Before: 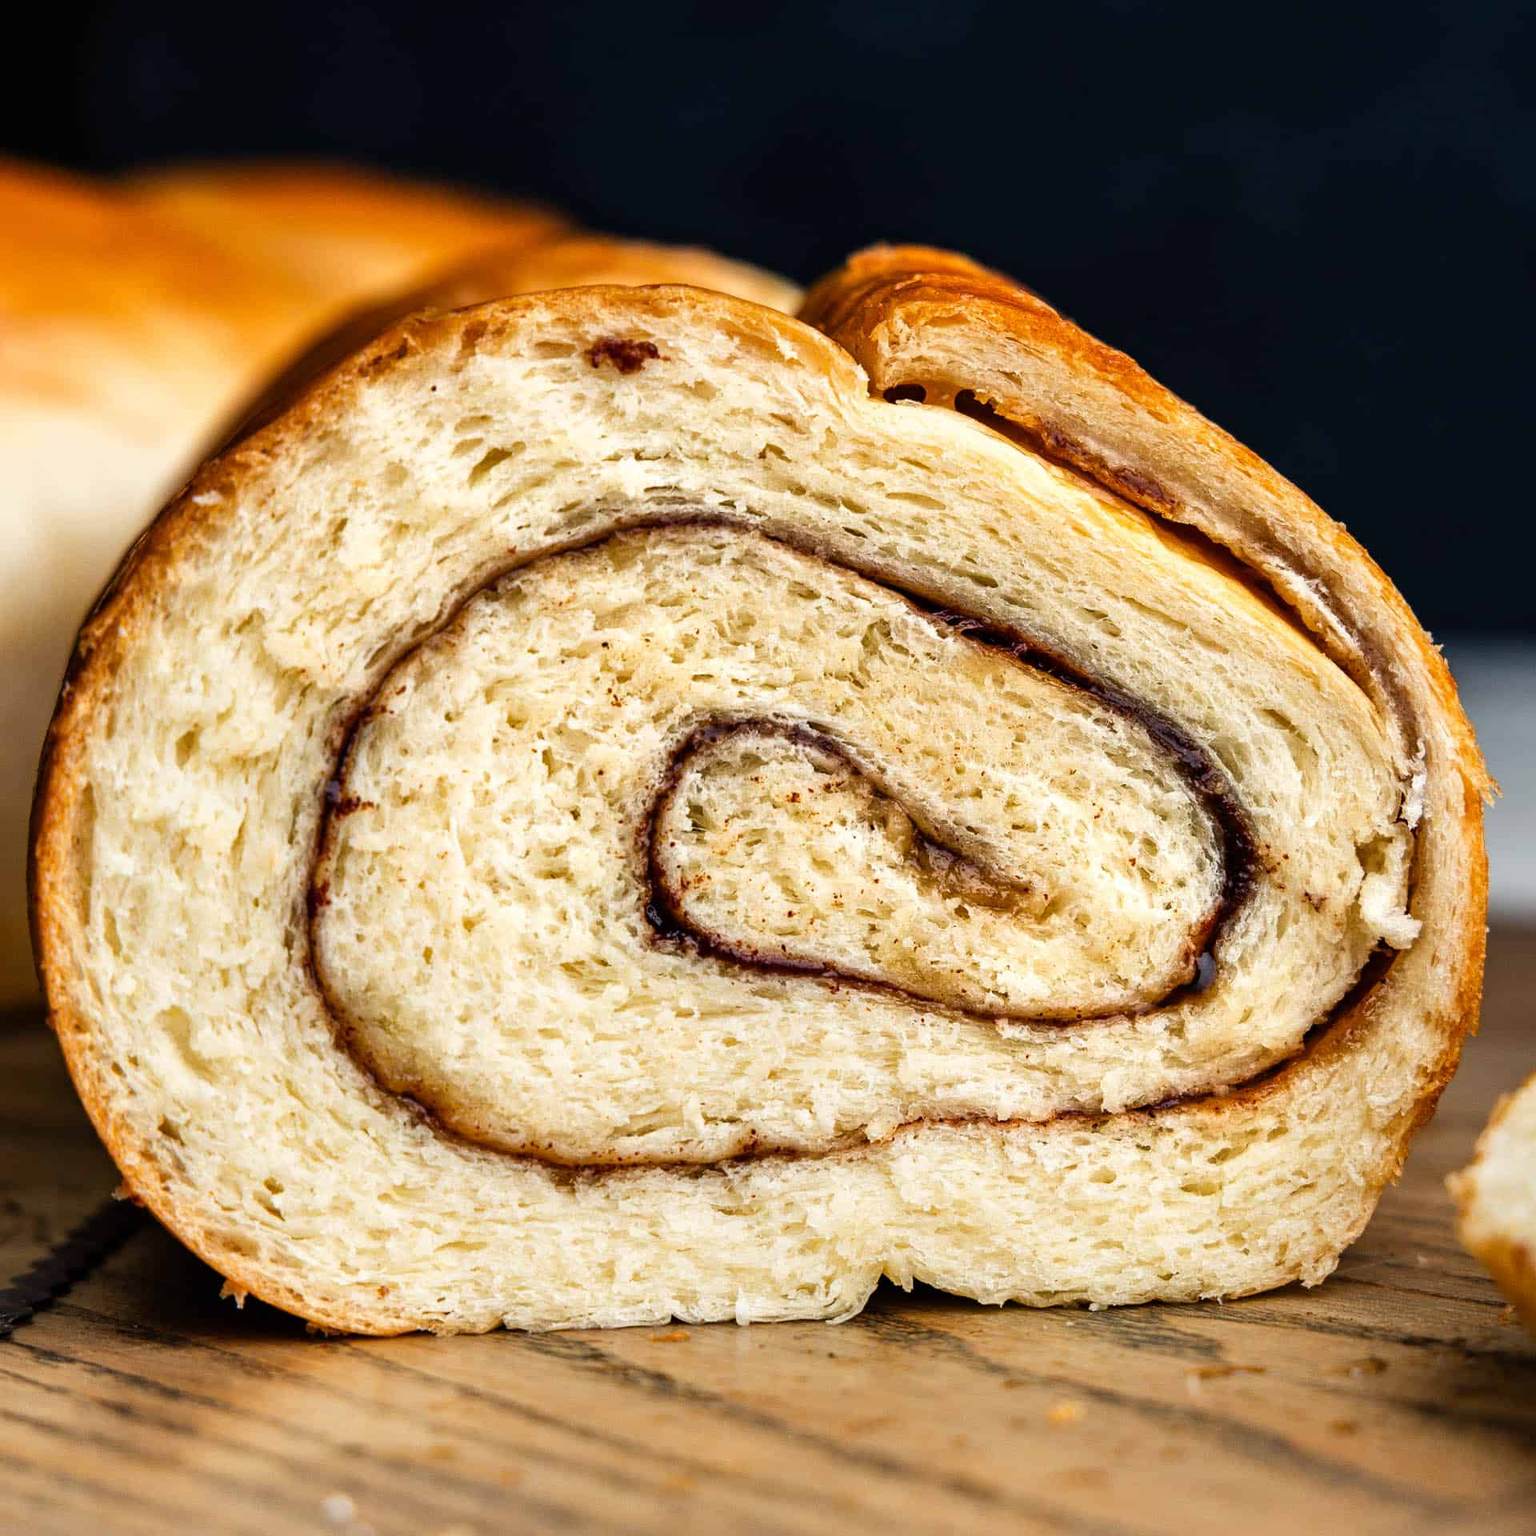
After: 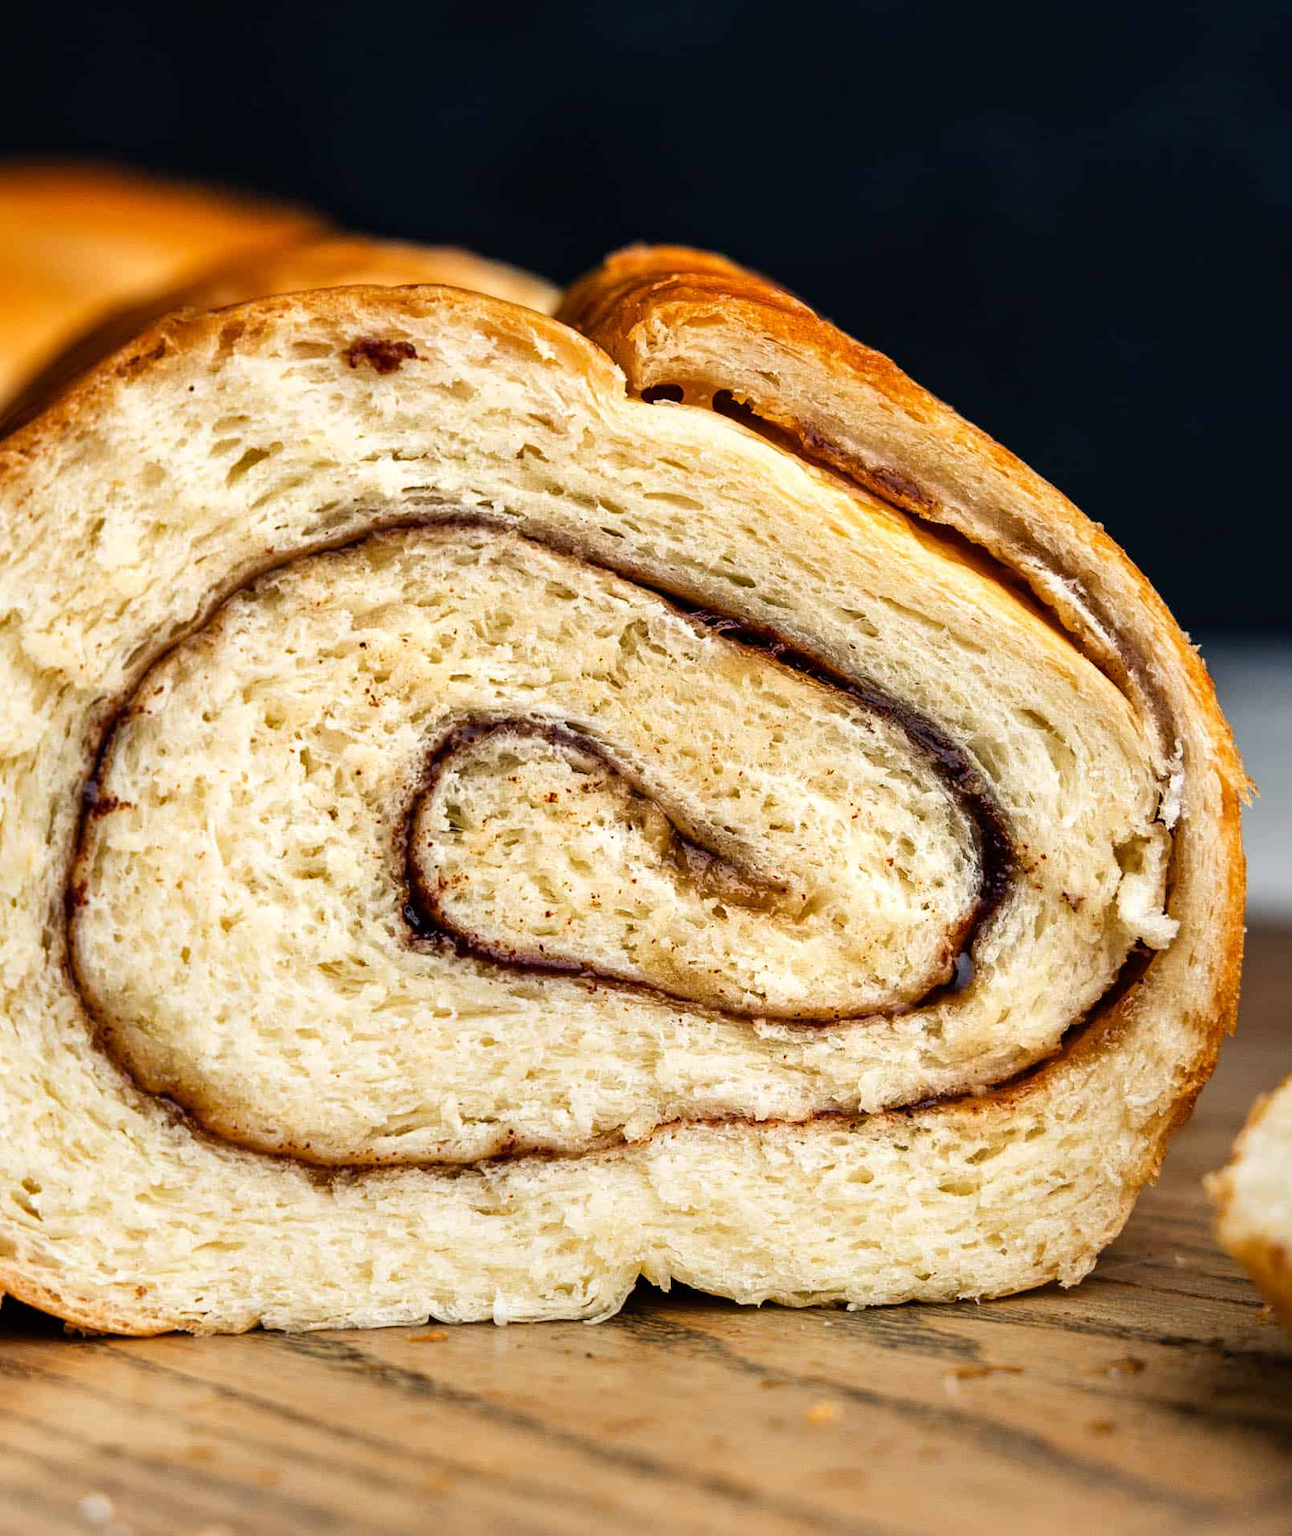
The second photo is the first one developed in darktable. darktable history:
crop: left 15.82%
